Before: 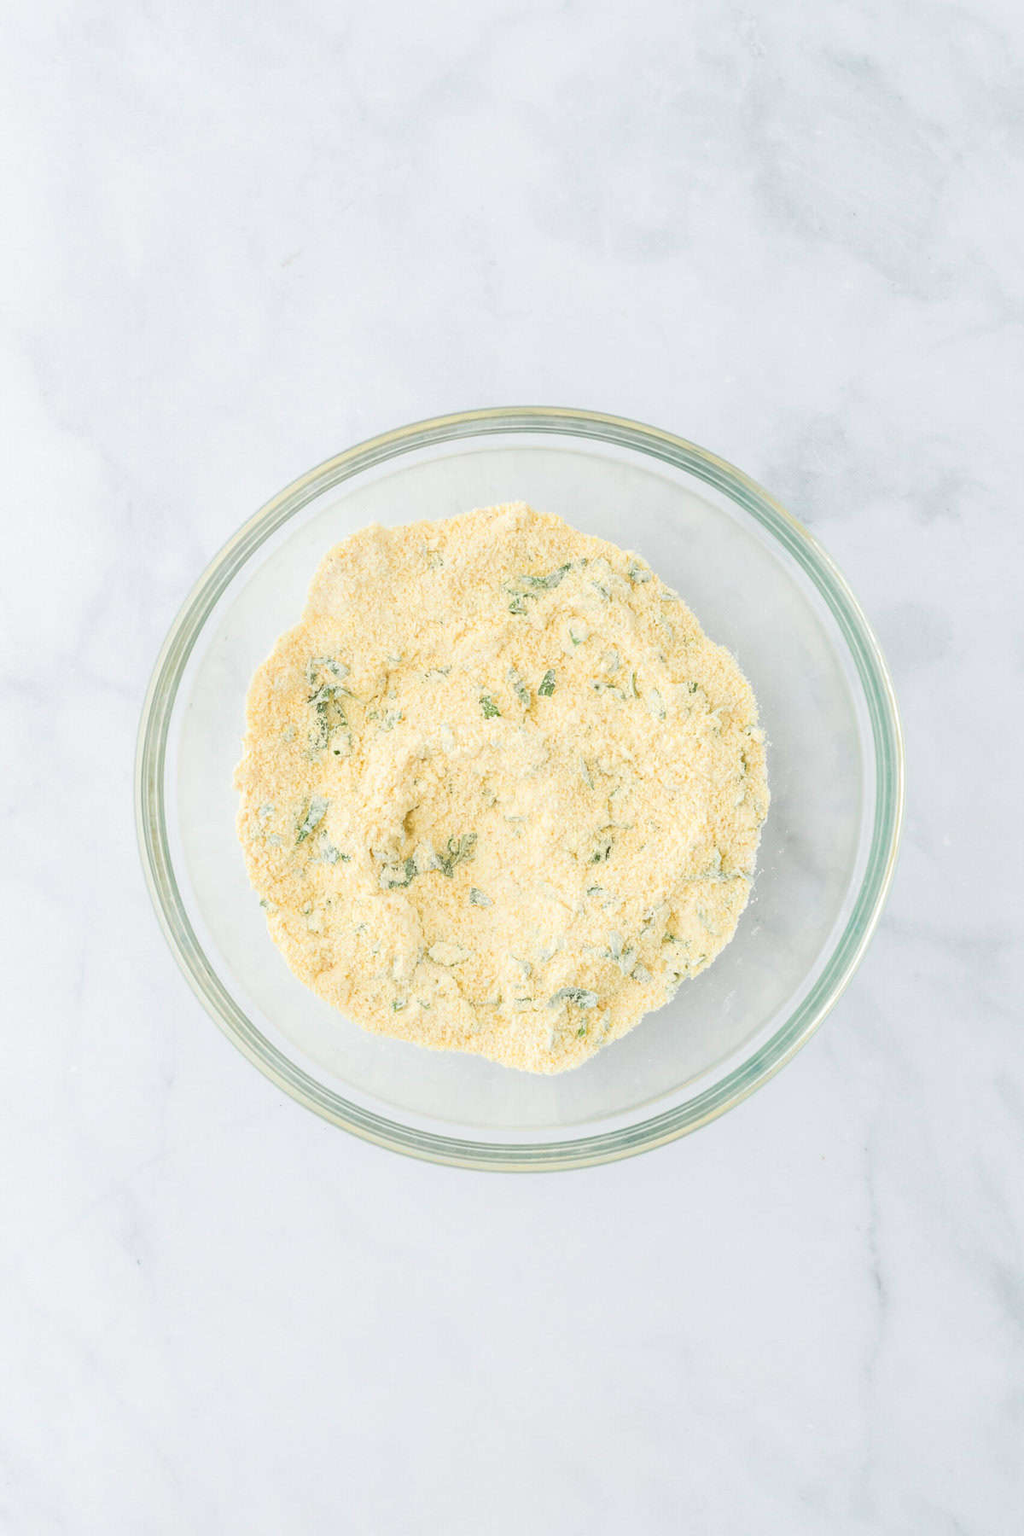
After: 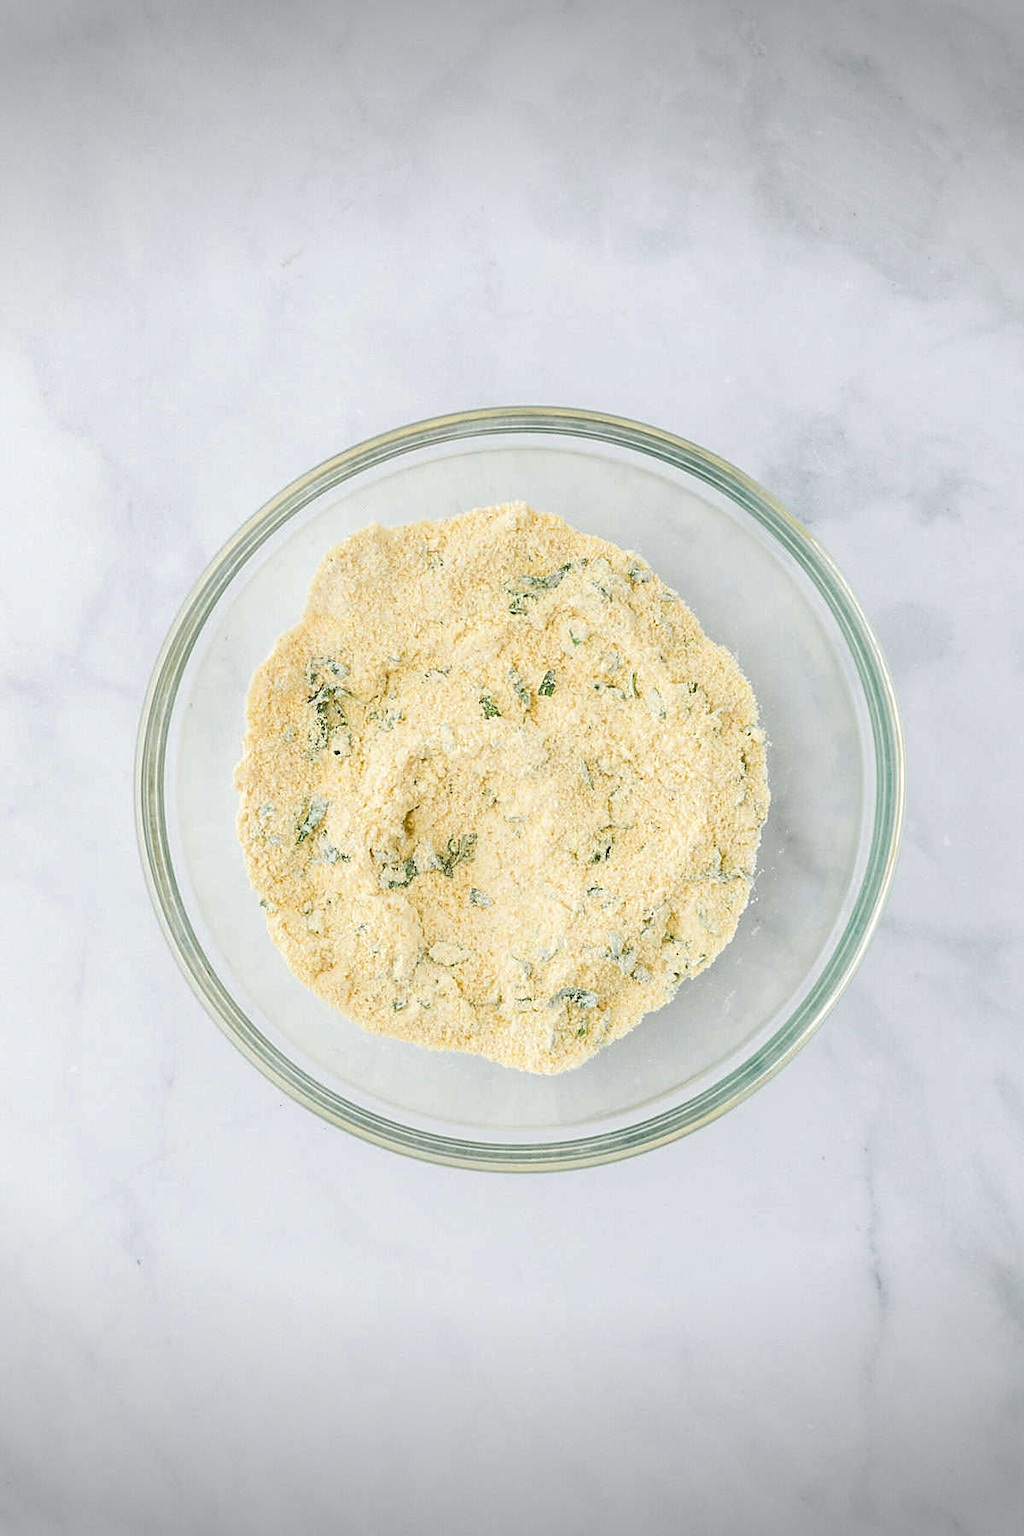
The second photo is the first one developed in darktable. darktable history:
shadows and highlights: shadows -87.79, highlights -35.64, soften with gaussian
vignetting: fall-off start 99.74%, center (0, 0.006), width/height ratio 1.311
sharpen: on, module defaults
